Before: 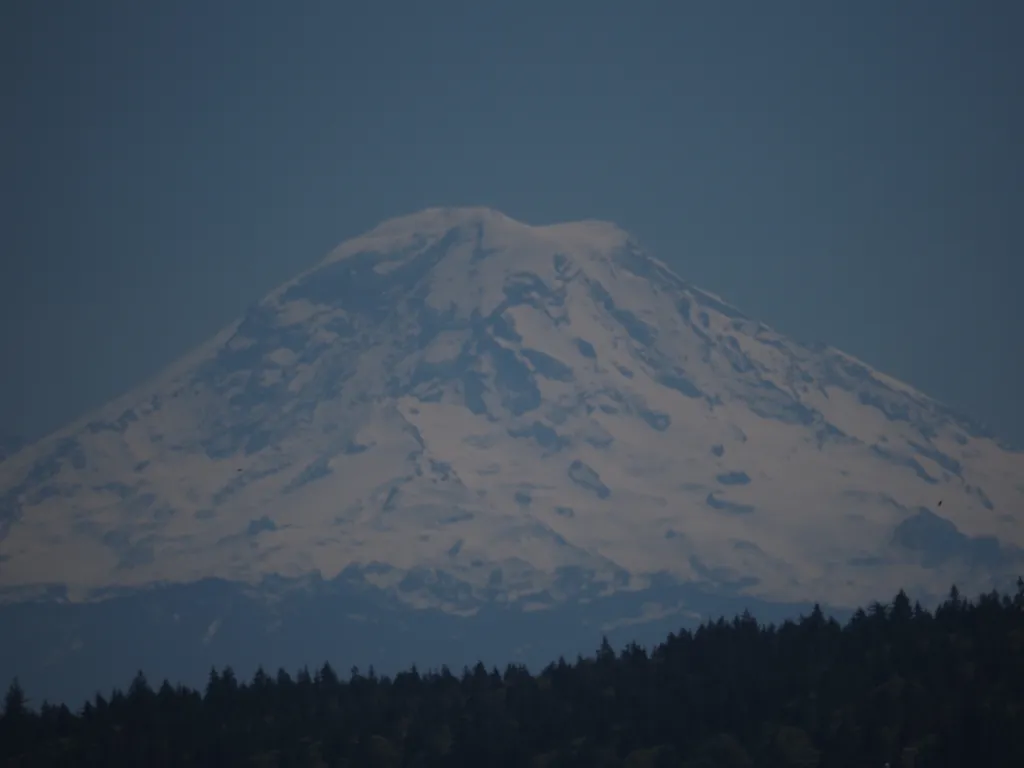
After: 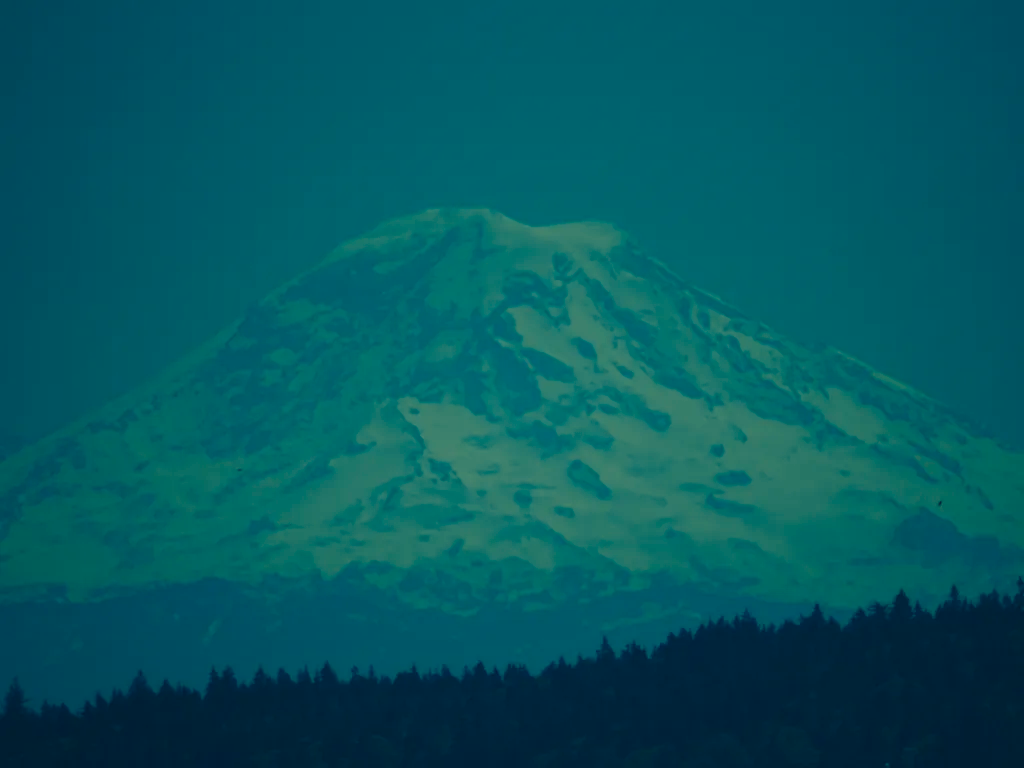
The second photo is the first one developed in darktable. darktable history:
local contrast: on, module defaults
color correction: highlights a* -15.58, highlights b* 40, shadows a* -40, shadows b* -26.18
